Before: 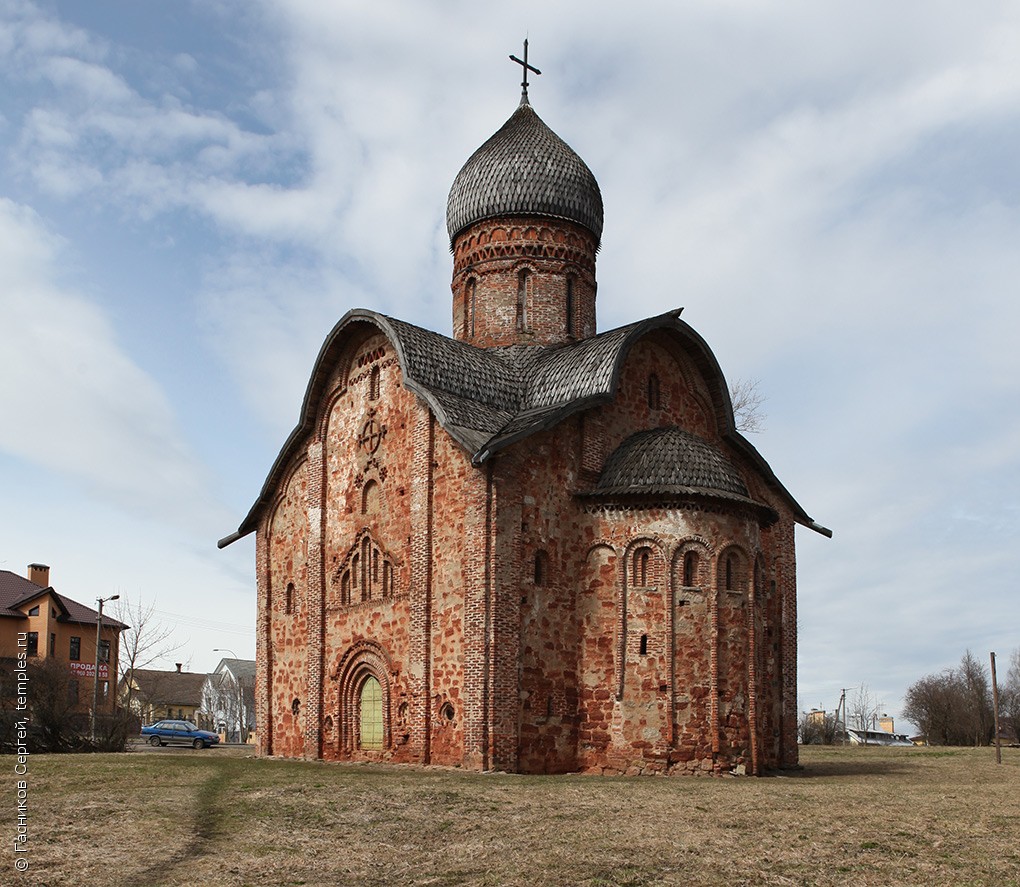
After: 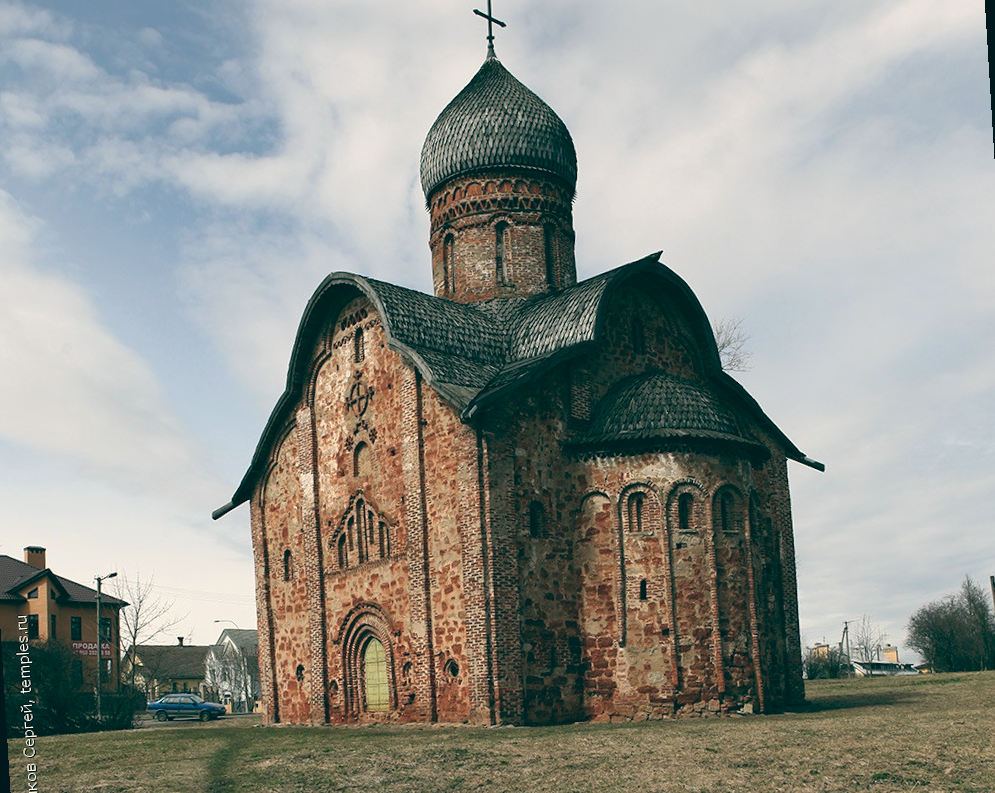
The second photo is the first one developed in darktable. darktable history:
white balance: red 0.988, blue 1.017
color balance: lift [1.005, 0.99, 1.007, 1.01], gamma [1, 0.979, 1.011, 1.021], gain [0.923, 1.098, 1.025, 0.902], input saturation 90.45%, contrast 7.73%, output saturation 105.91%
contrast brightness saturation: saturation -0.05
rotate and perspective: rotation -3.52°, crop left 0.036, crop right 0.964, crop top 0.081, crop bottom 0.919
